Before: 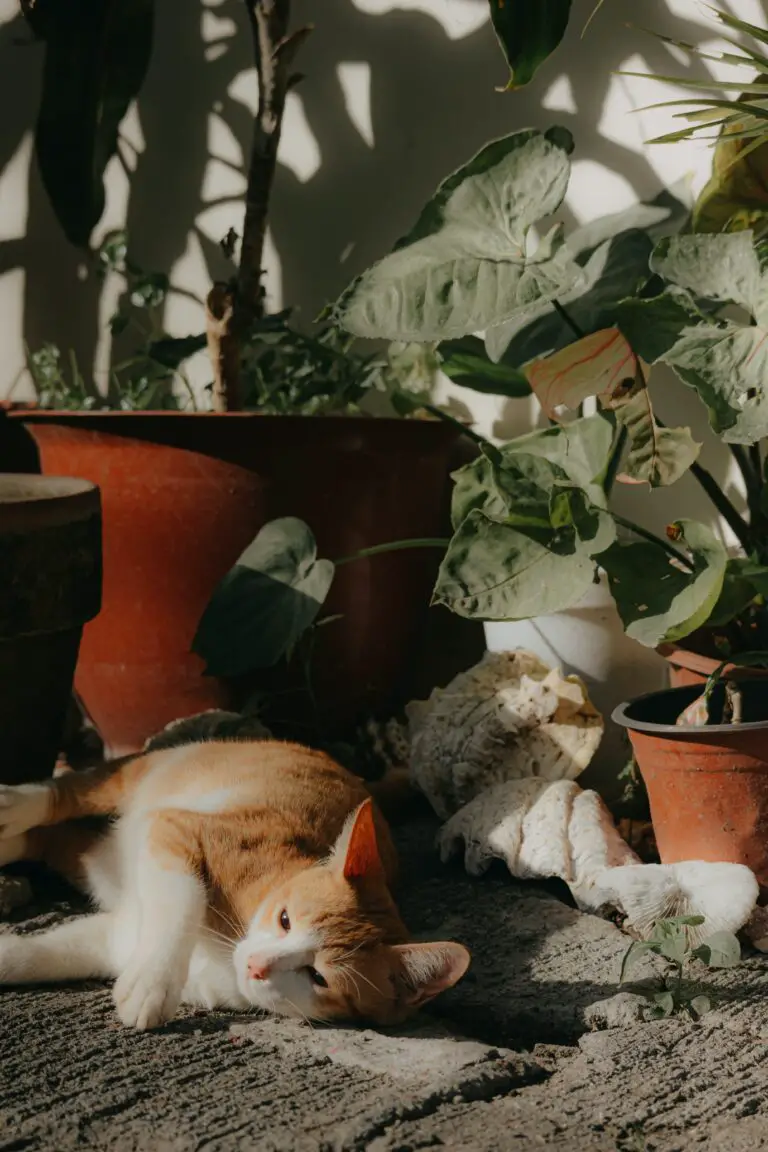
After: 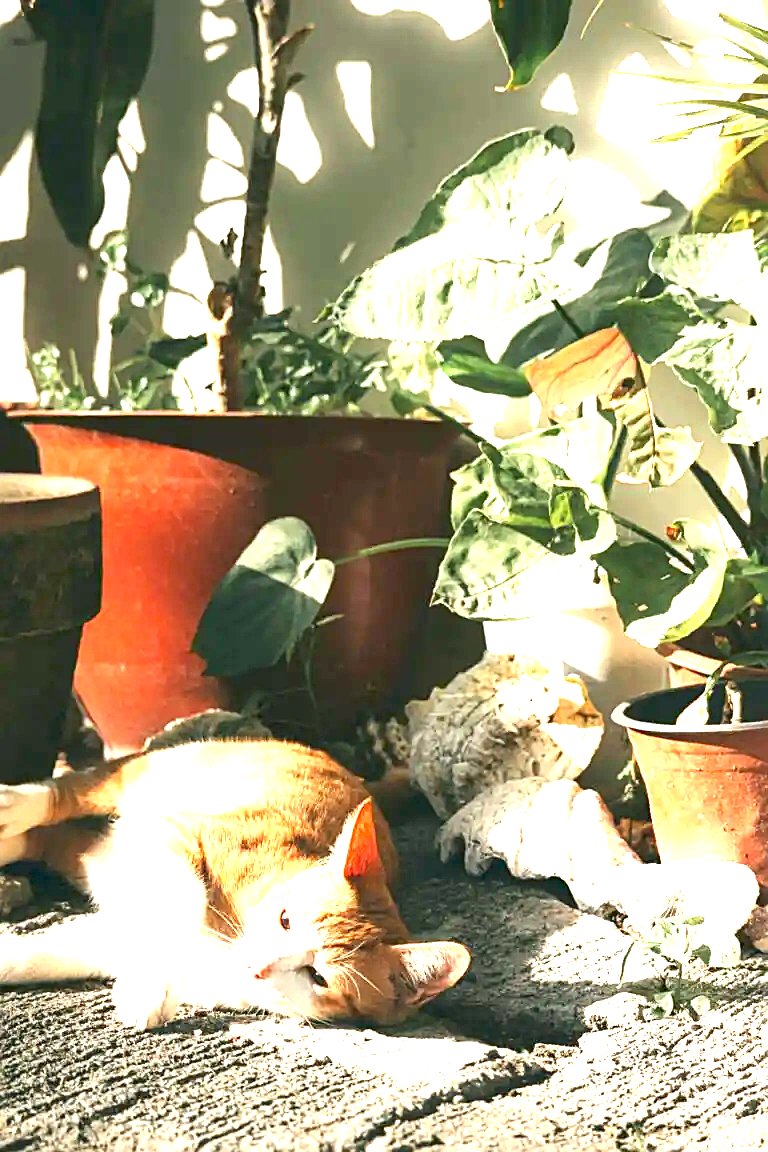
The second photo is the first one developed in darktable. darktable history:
sharpen: on, module defaults
exposure: exposure 3 EV, compensate highlight preservation false
